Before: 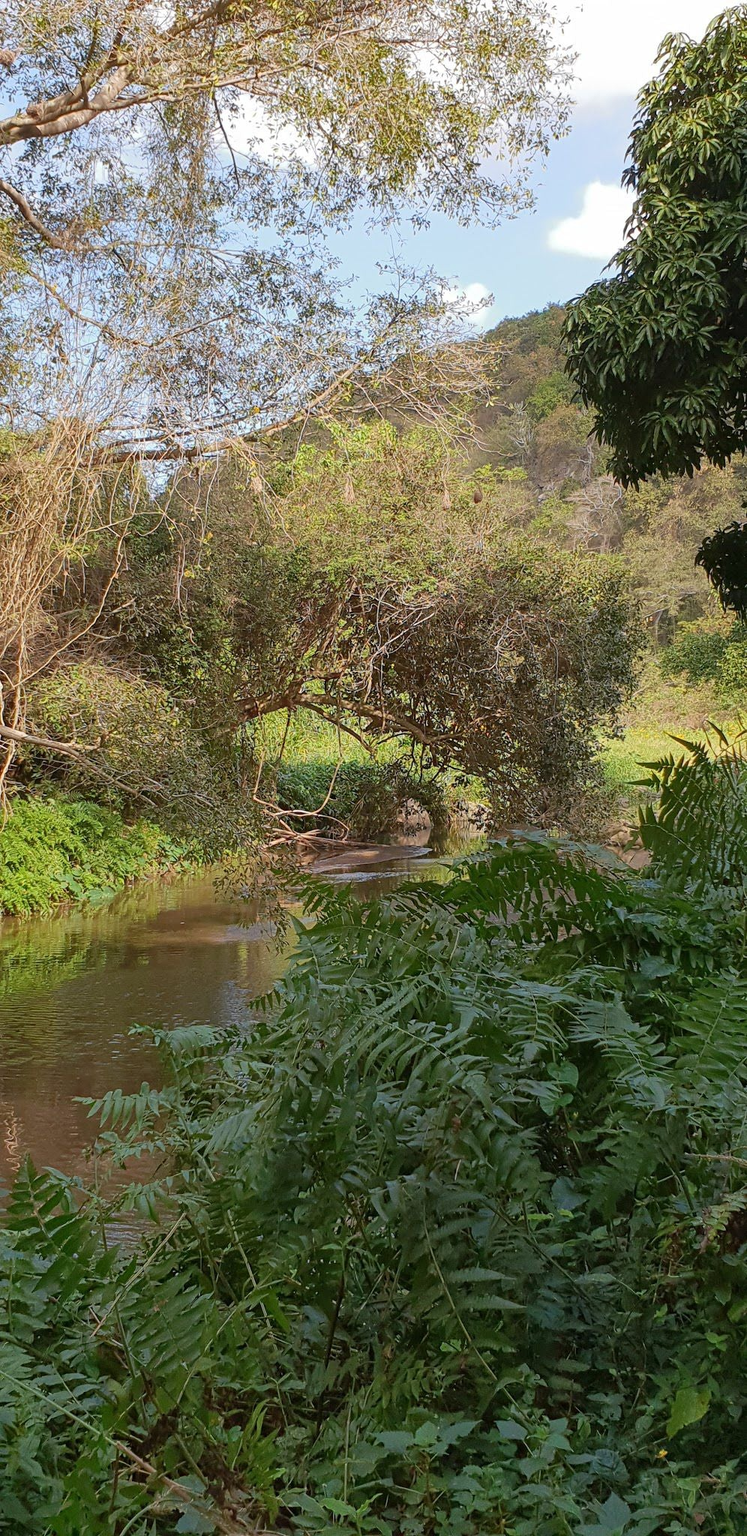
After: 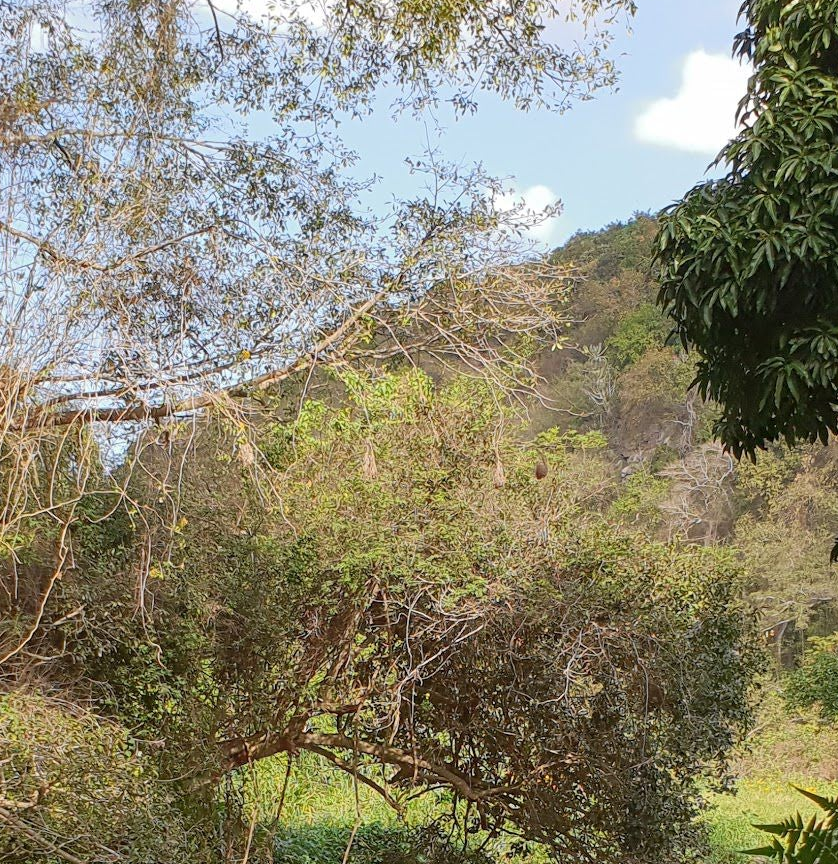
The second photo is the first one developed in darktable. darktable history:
crop and rotate: left 9.673%, top 9.414%, right 6.12%, bottom 48.39%
